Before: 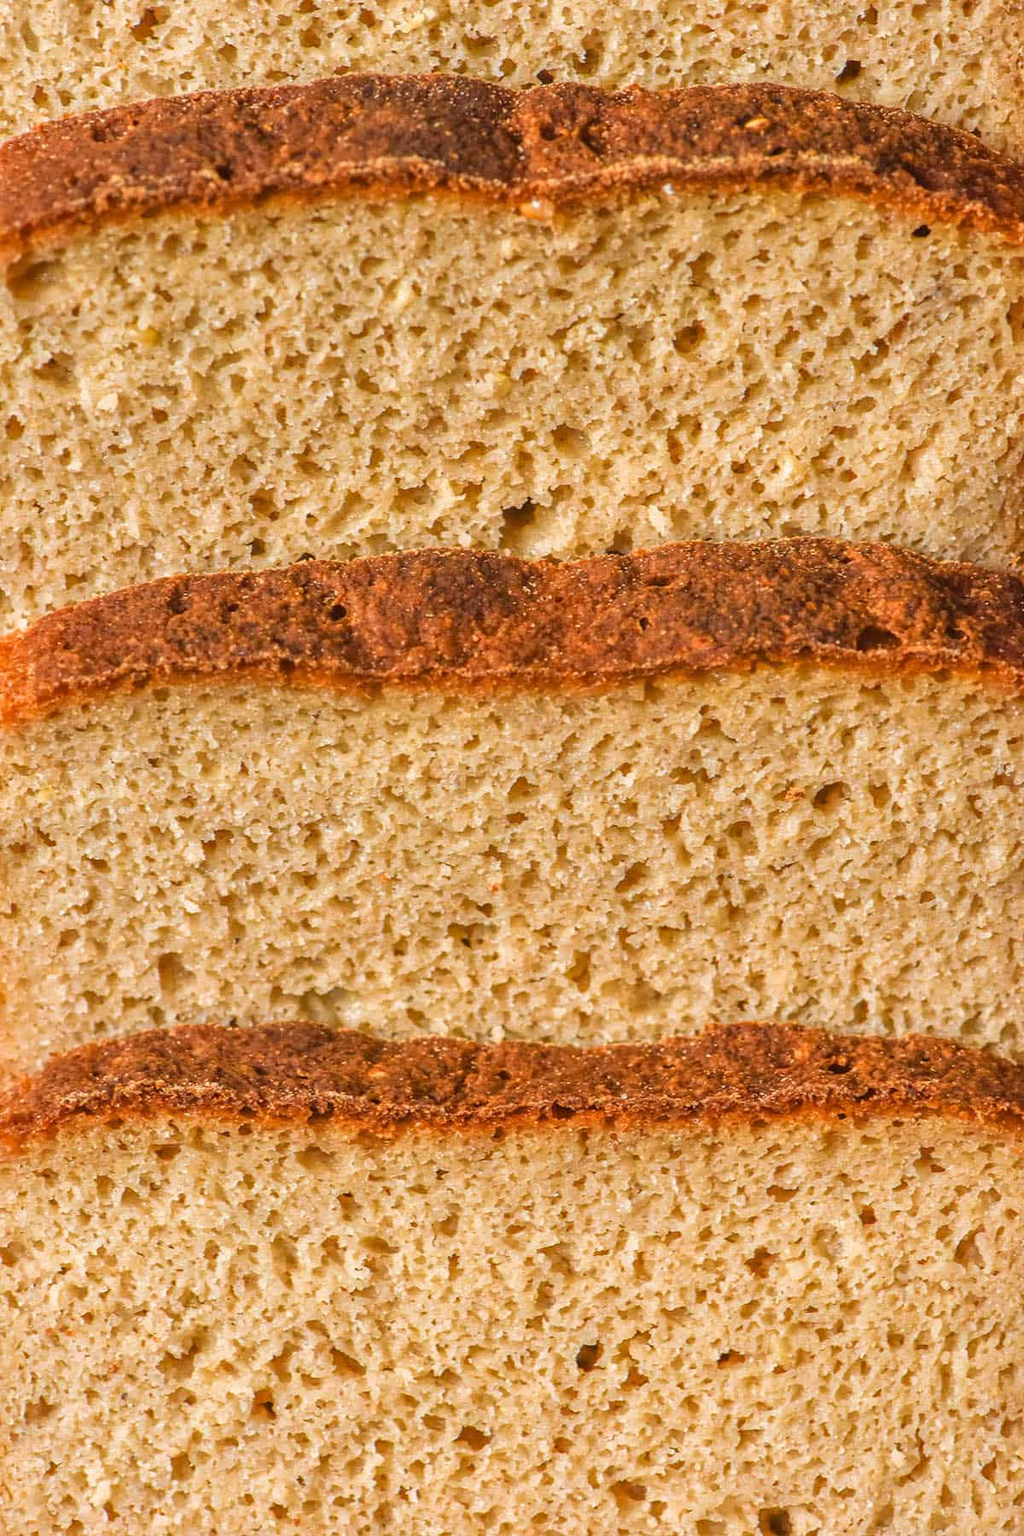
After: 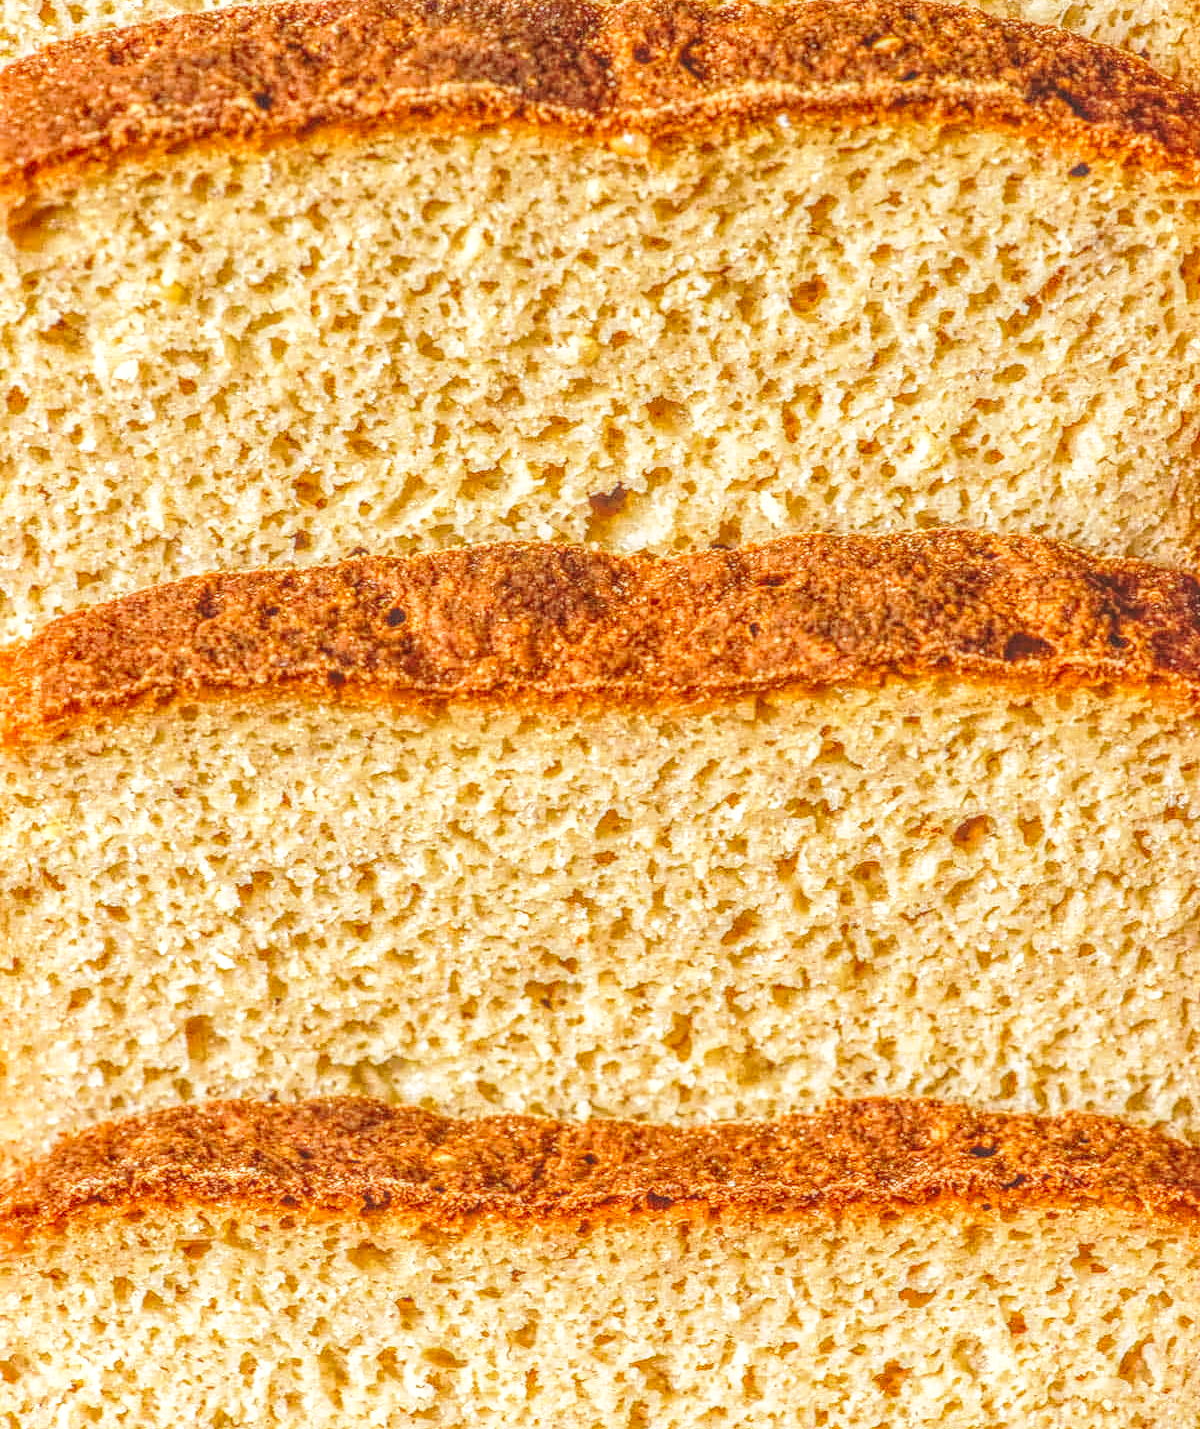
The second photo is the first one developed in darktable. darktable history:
local contrast: highlights 20%, shadows 24%, detail 199%, midtone range 0.2
base curve: curves: ch0 [(0, 0) (0.028, 0.03) (0.121, 0.232) (0.46, 0.748) (0.859, 0.968) (1, 1)], preserve colors none
crop and rotate: top 5.666%, bottom 14.899%
